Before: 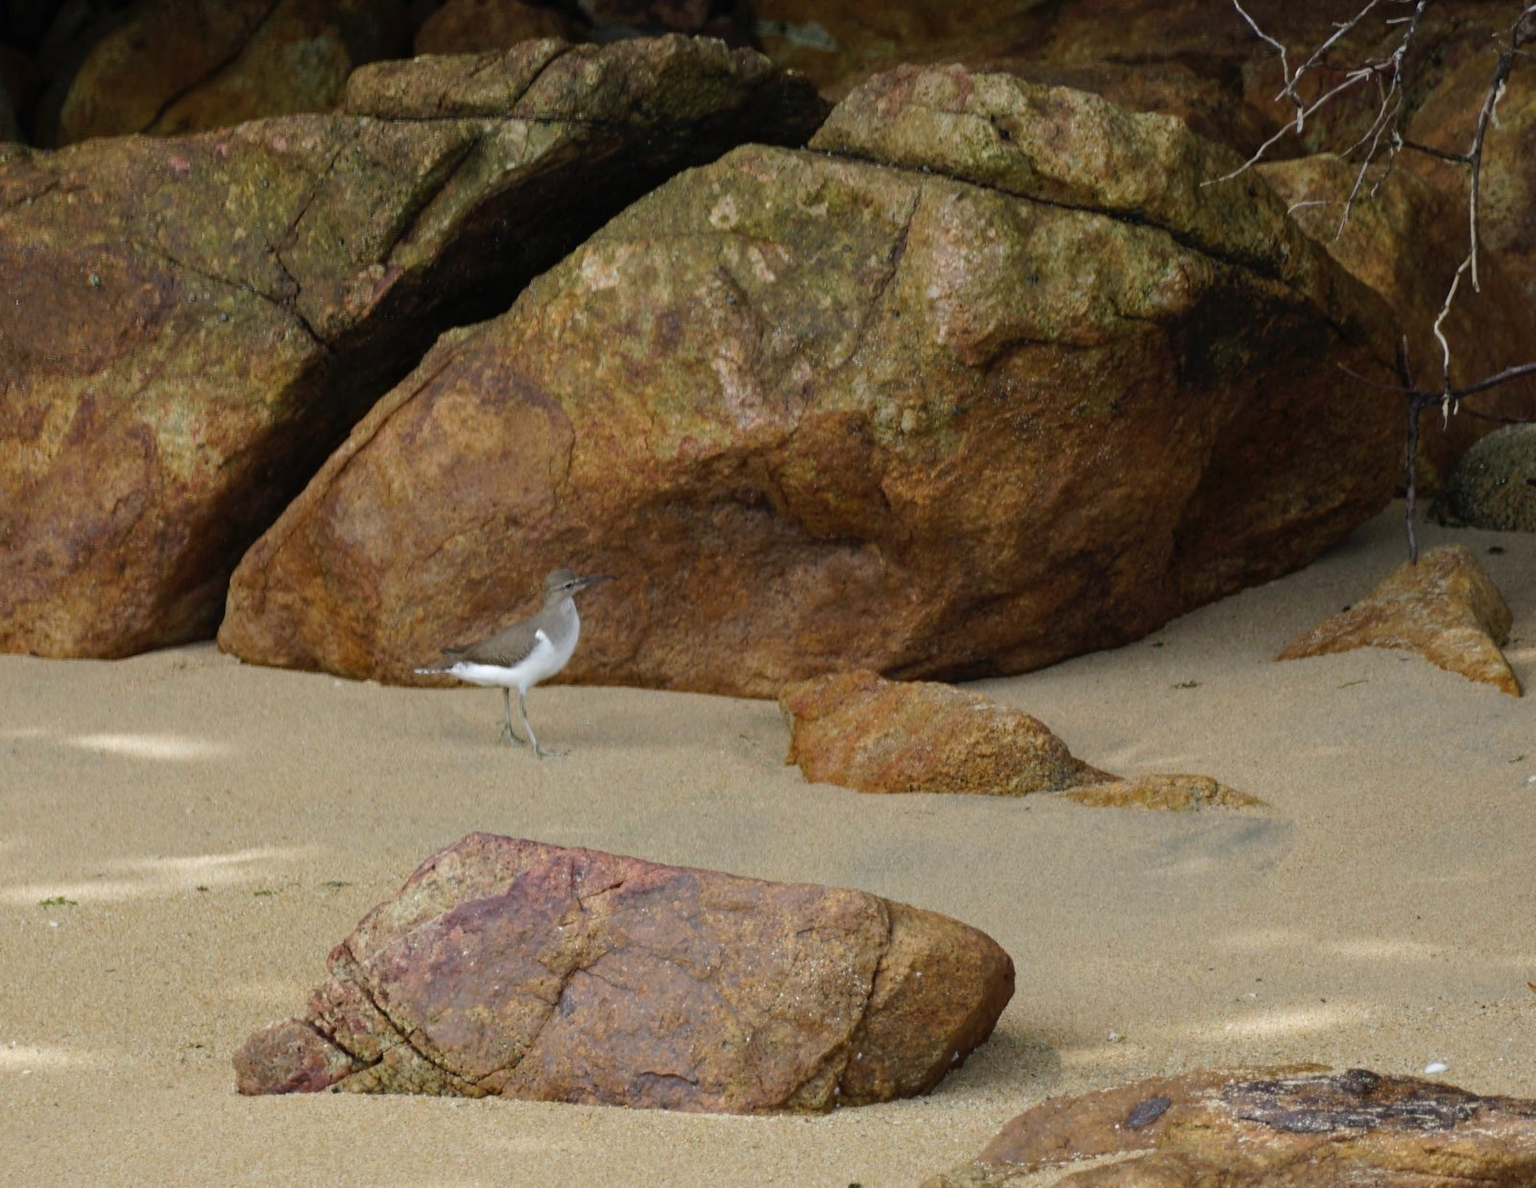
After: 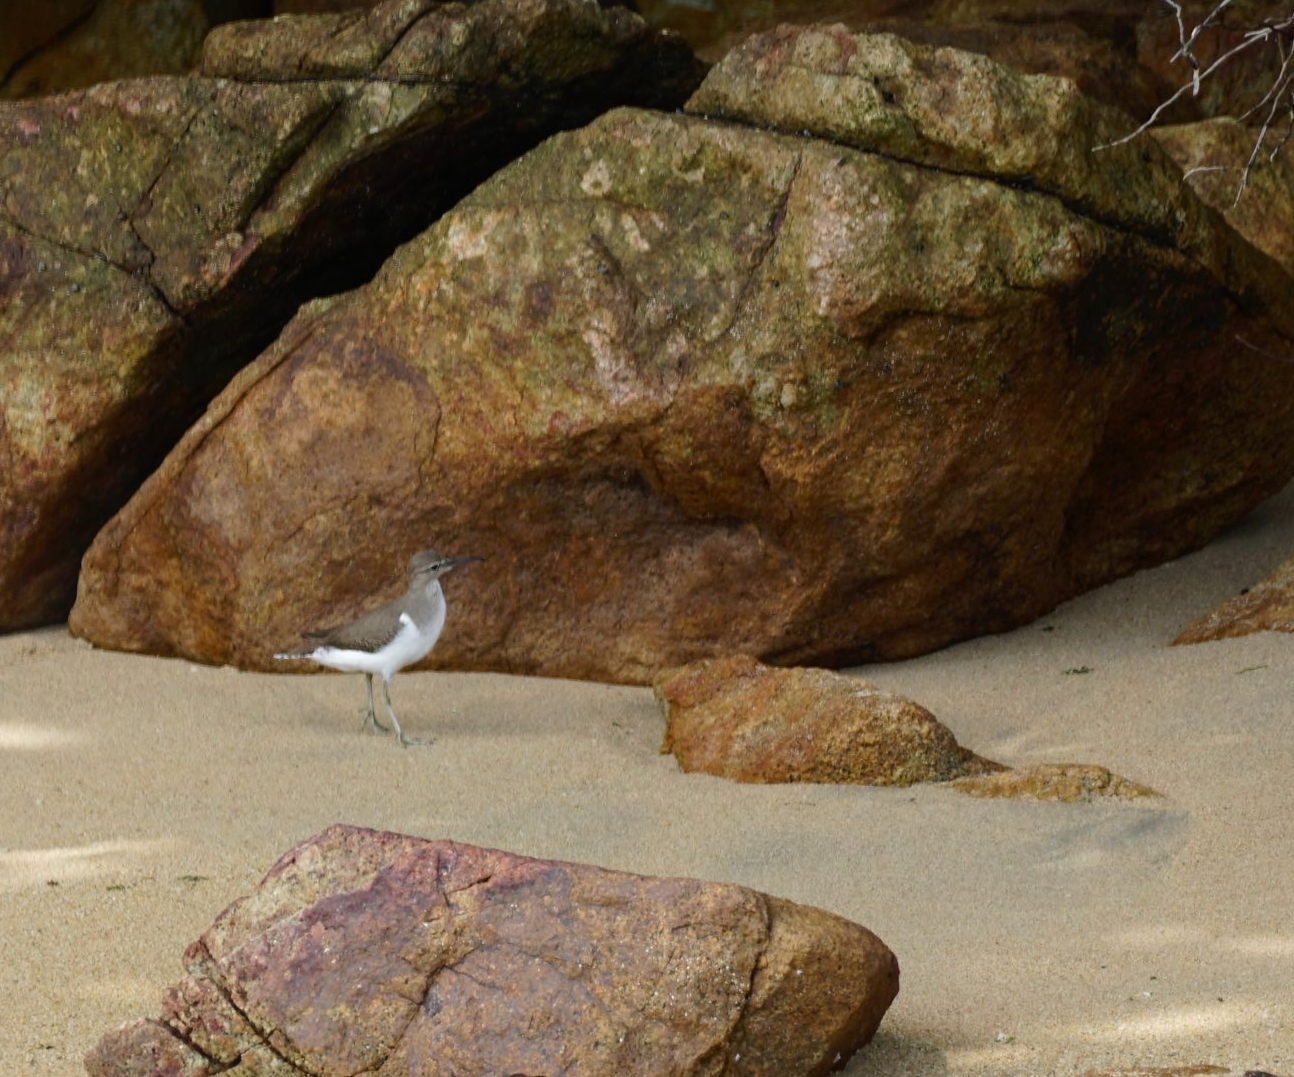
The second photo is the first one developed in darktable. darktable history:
contrast brightness saturation: contrast 0.14
crop: left 9.929%, top 3.475%, right 9.188%, bottom 9.529%
bloom: size 38%, threshold 95%, strength 30%
